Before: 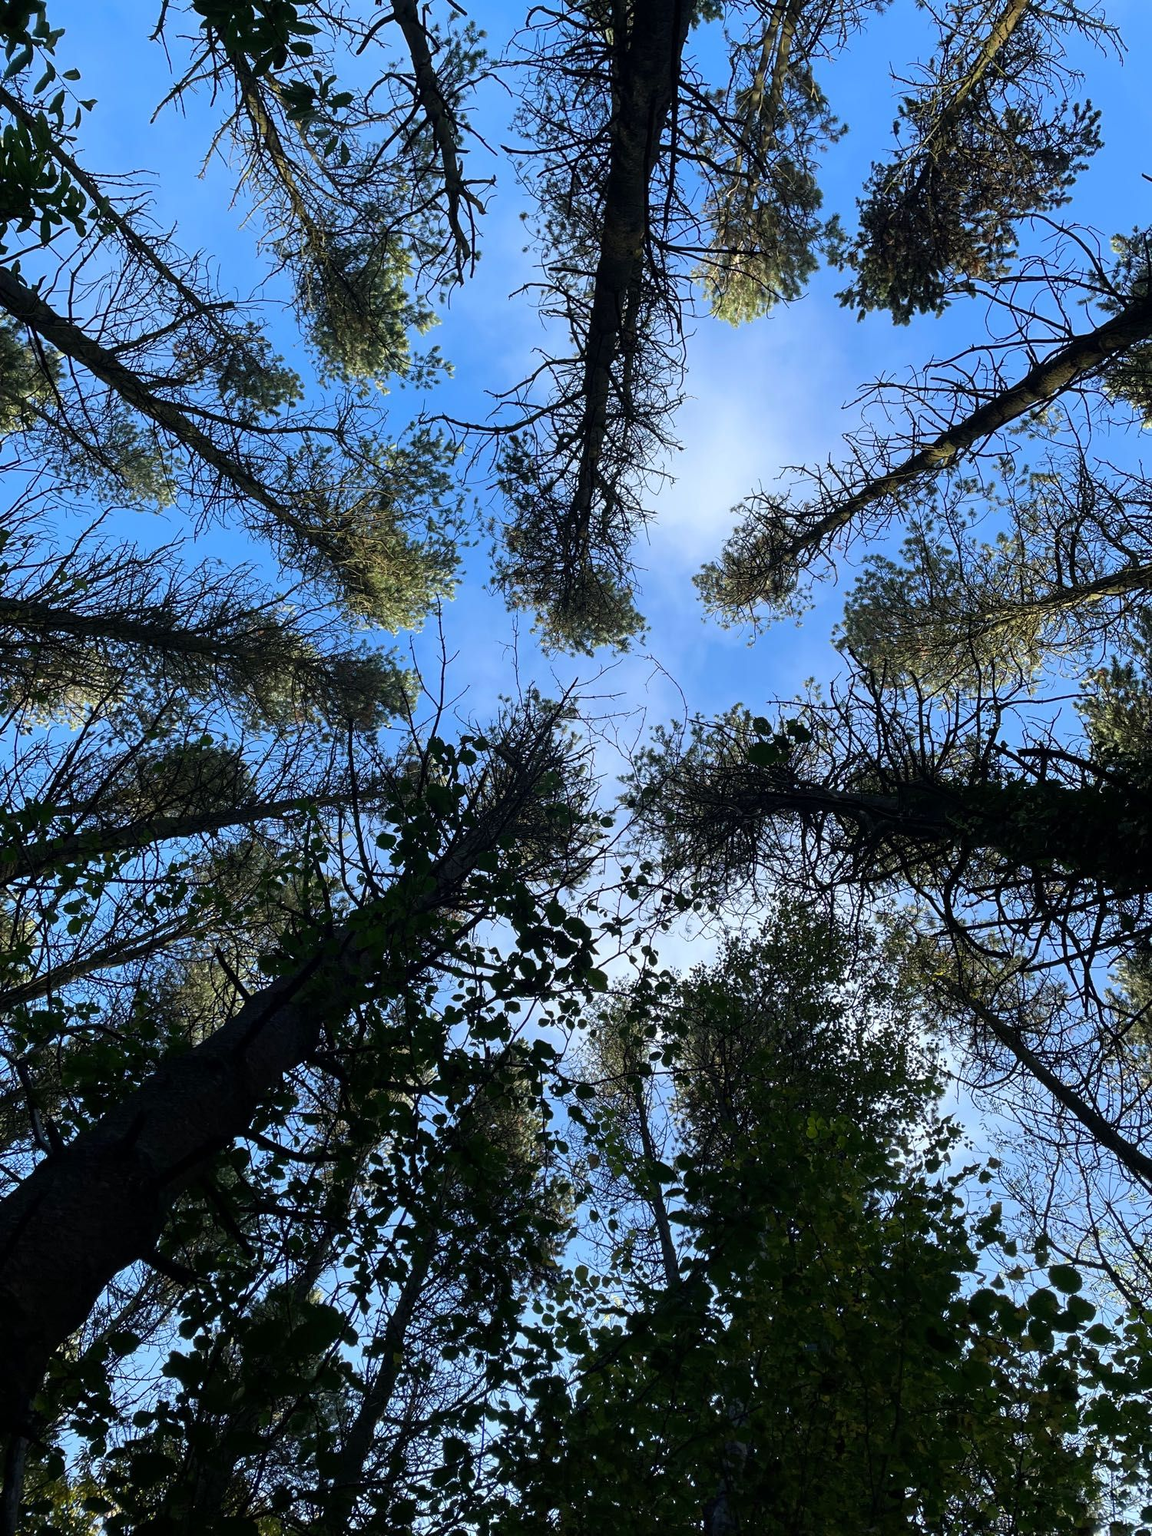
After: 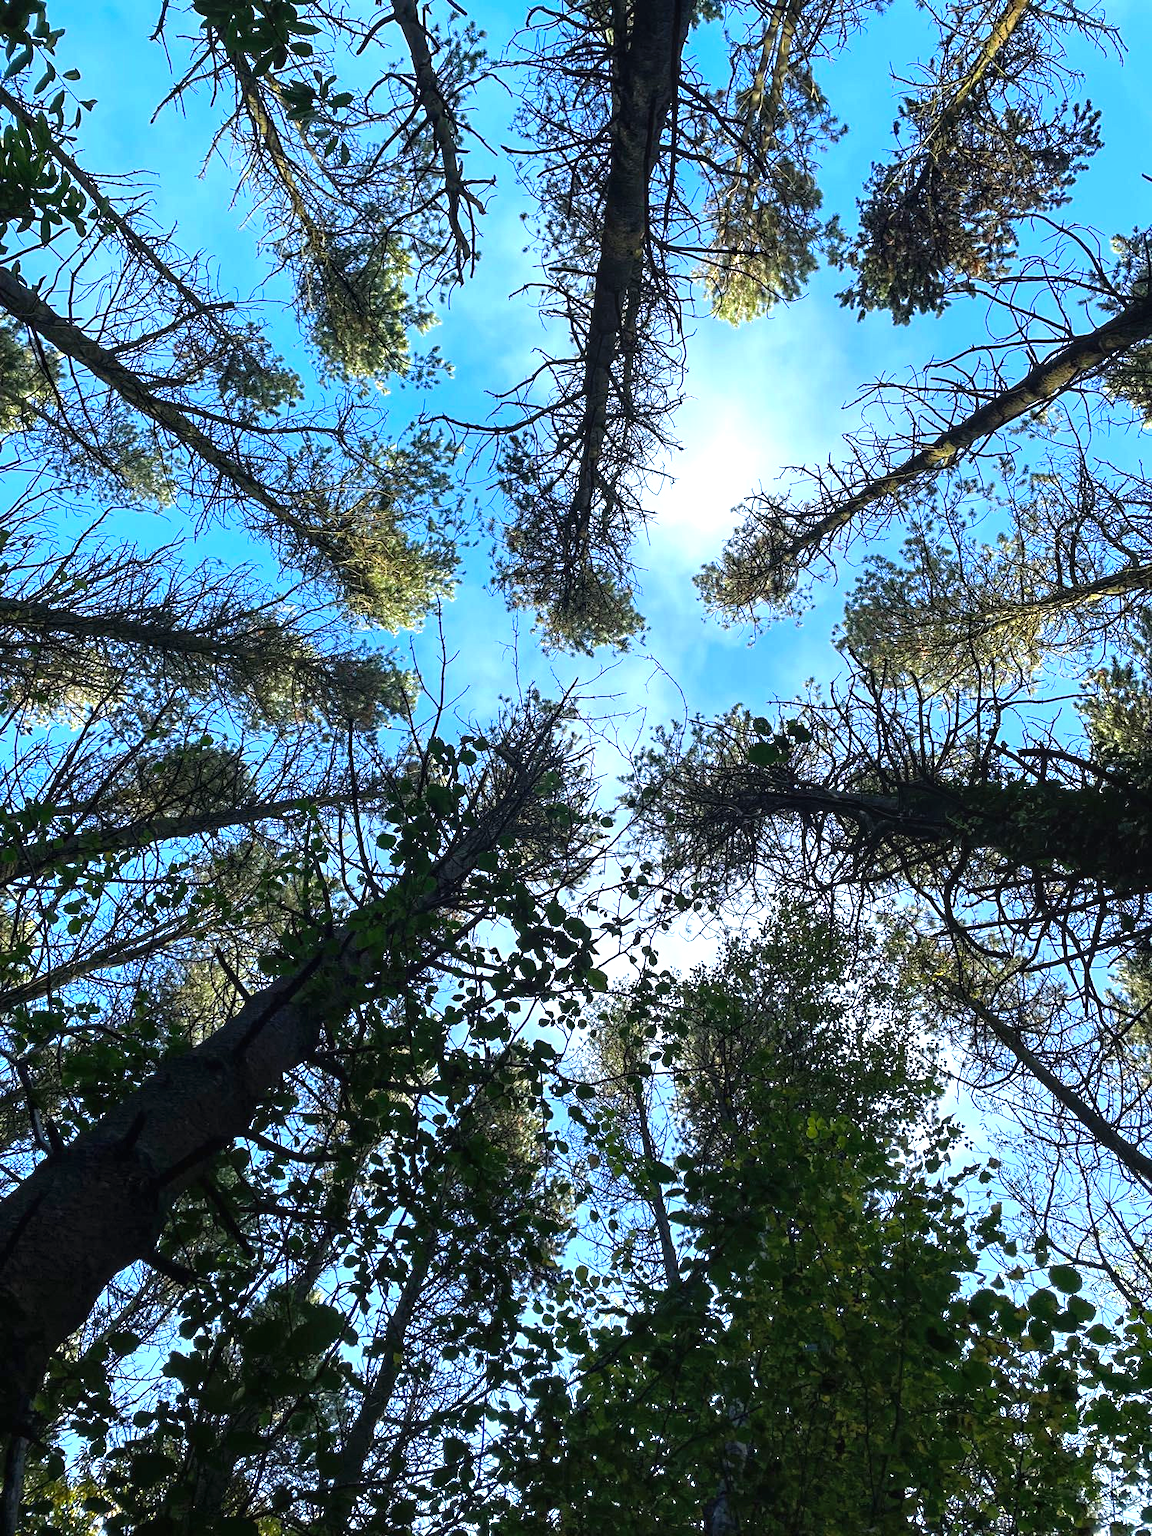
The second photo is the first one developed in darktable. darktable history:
color balance rgb: perceptual saturation grading › global saturation 16.309%
exposure: exposure 0.949 EV, compensate highlight preservation false
local contrast: on, module defaults
sharpen: radius 5.317, amount 0.315, threshold 26.182
